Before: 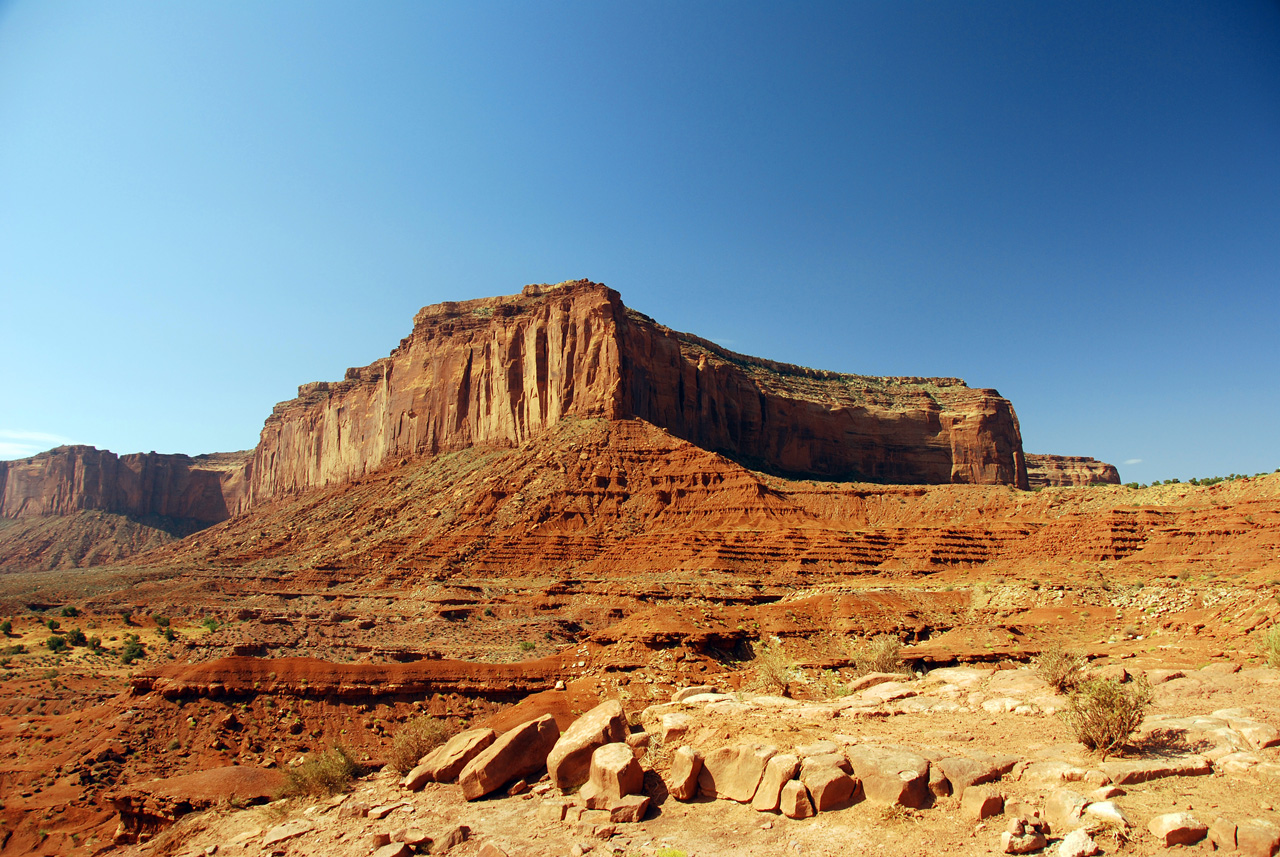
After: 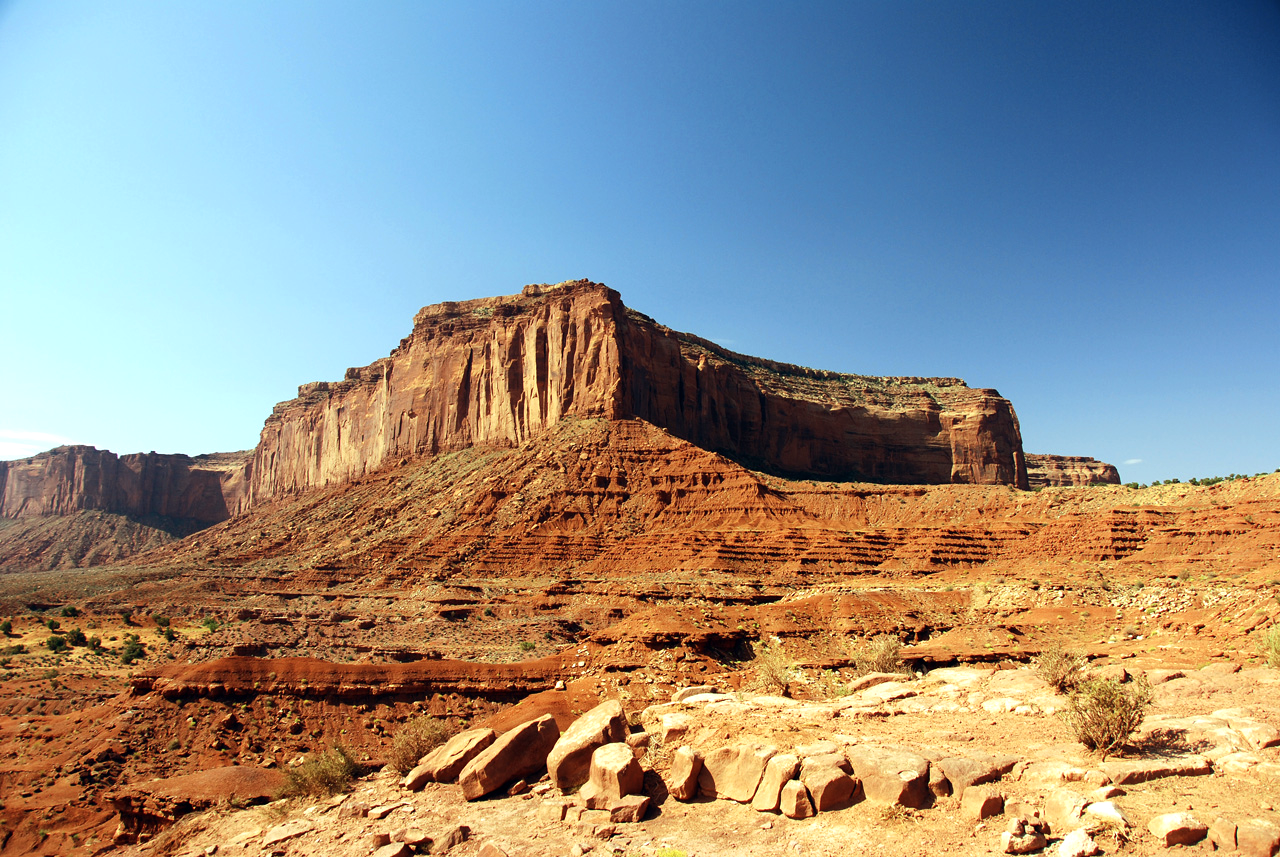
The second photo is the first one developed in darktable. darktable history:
contrast brightness saturation: saturation -0.066
tone equalizer: -8 EV -0.388 EV, -7 EV -0.365 EV, -6 EV -0.306 EV, -5 EV -0.239 EV, -3 EV 0.249 EV, -2 EV 0.346 EV, -1 EV 0.405 EV, +0 EV 0.418 EV, edges refinement/feathering 500, mask exposure compensation -1.57 EV, preserve details no
